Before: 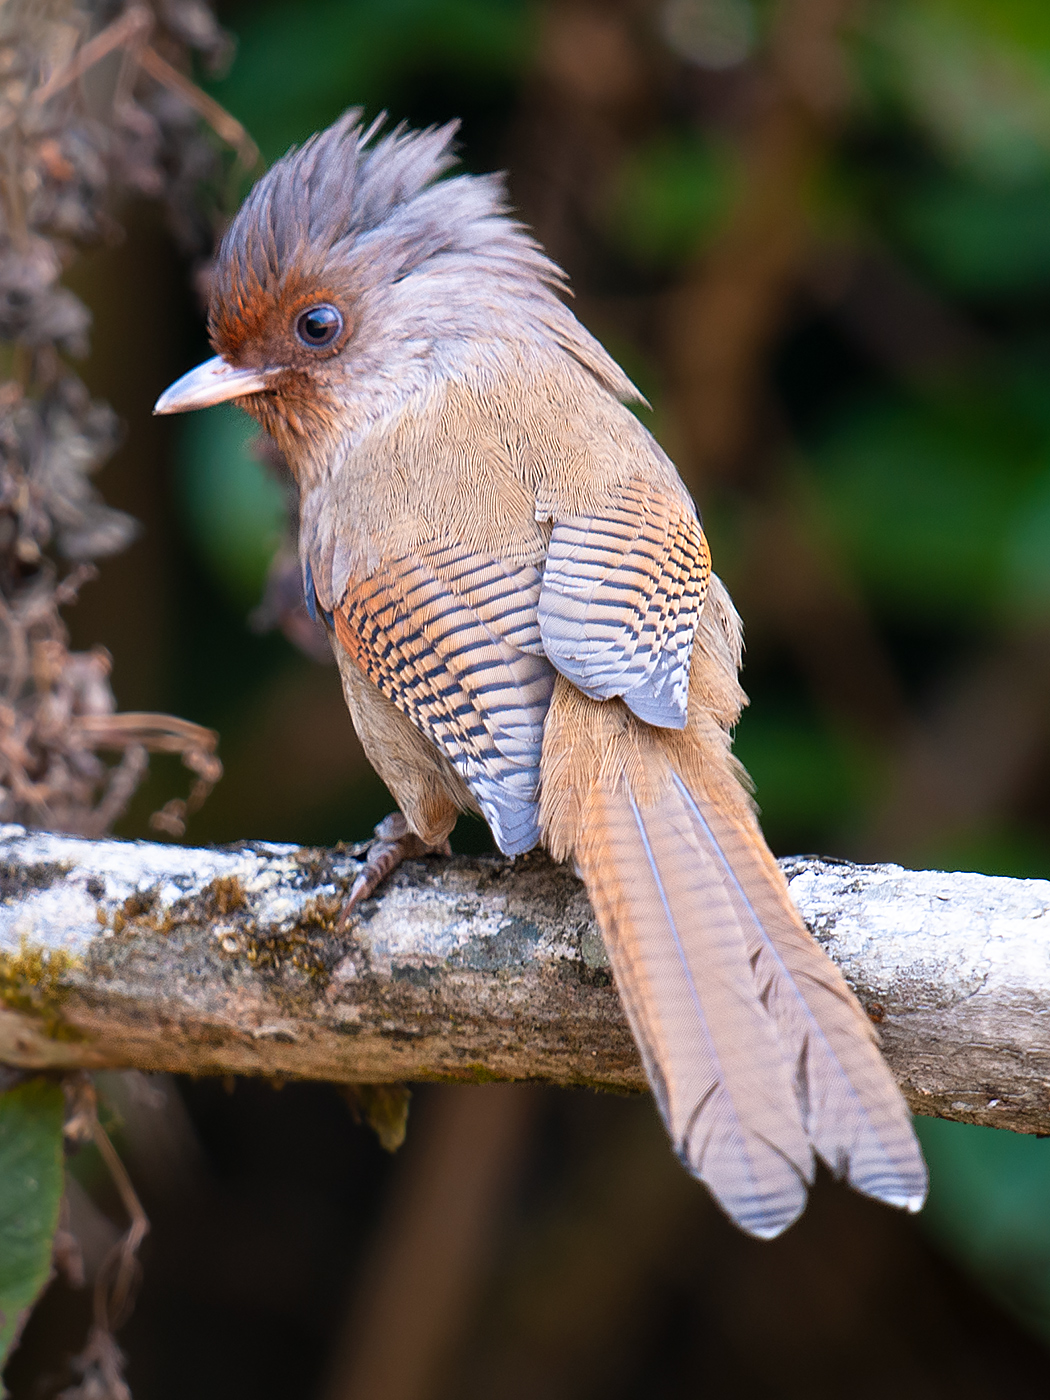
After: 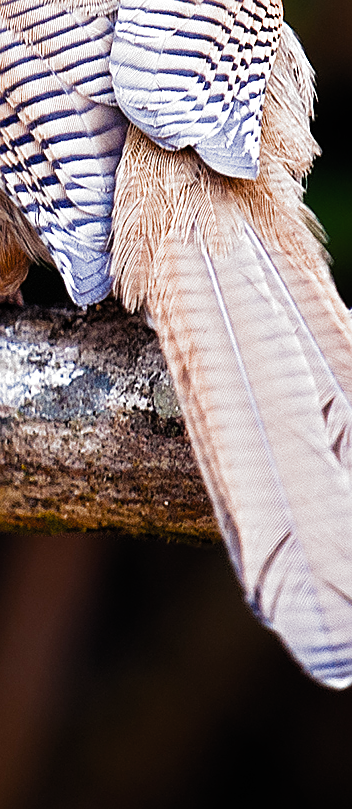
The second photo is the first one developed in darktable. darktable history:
crop: left 40.824%, top 39.316%, right 25.611%, bottom 2.856%
color balance rgb: shadows lift › luminance 0.448%, shadows lift › chroma 6.745%, shadows lift › hue 297.78°, perceptual saturation grading › global saturation 25.1%, global vibrance 9.51%, contrast 14.948%, saturation formula JzAzBz (2021)
sharpen: on, module defaults
filmic rgb: black relative exposure -8.01 EV, white relative exposure 2.47 EV, hardness 6.33, color science v5 (2021), iterations of high-quality reconstruction 0, contrast in shadows safe, contrast in highlights safe
